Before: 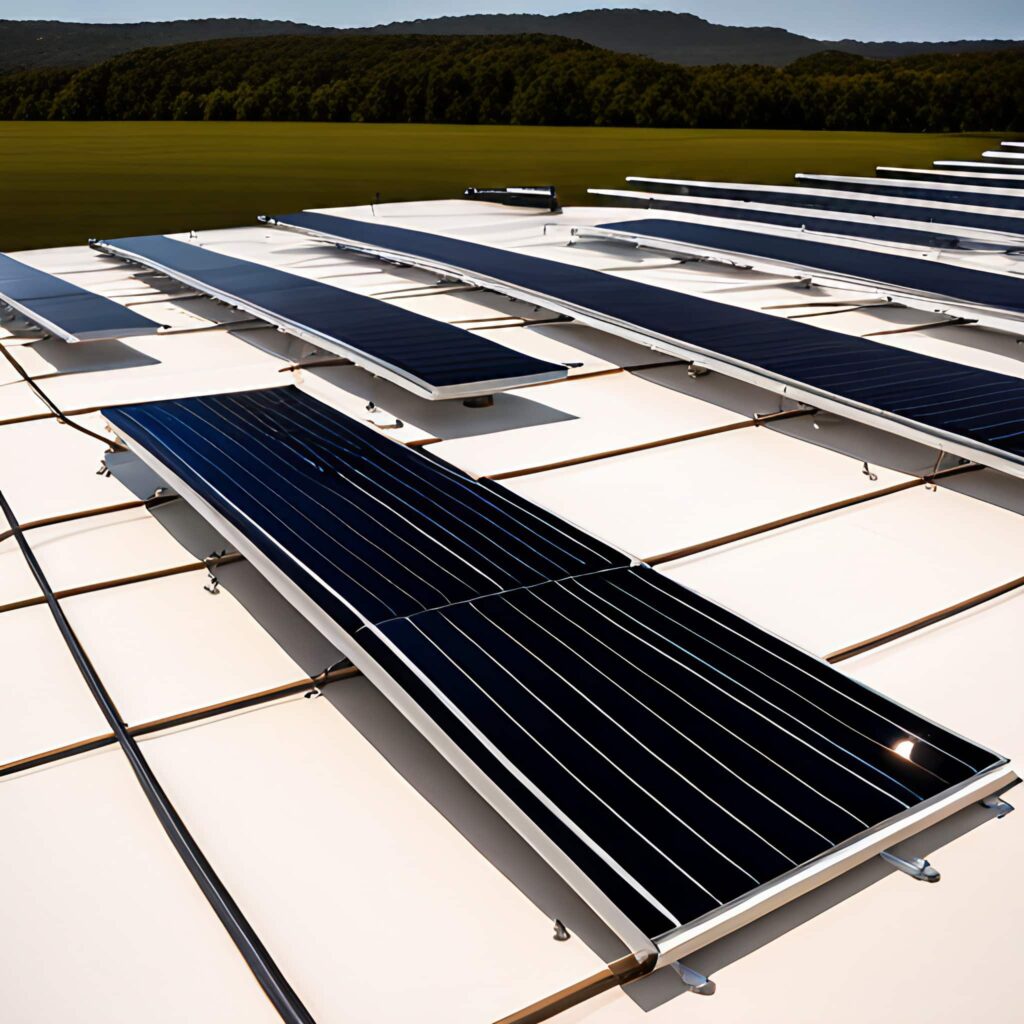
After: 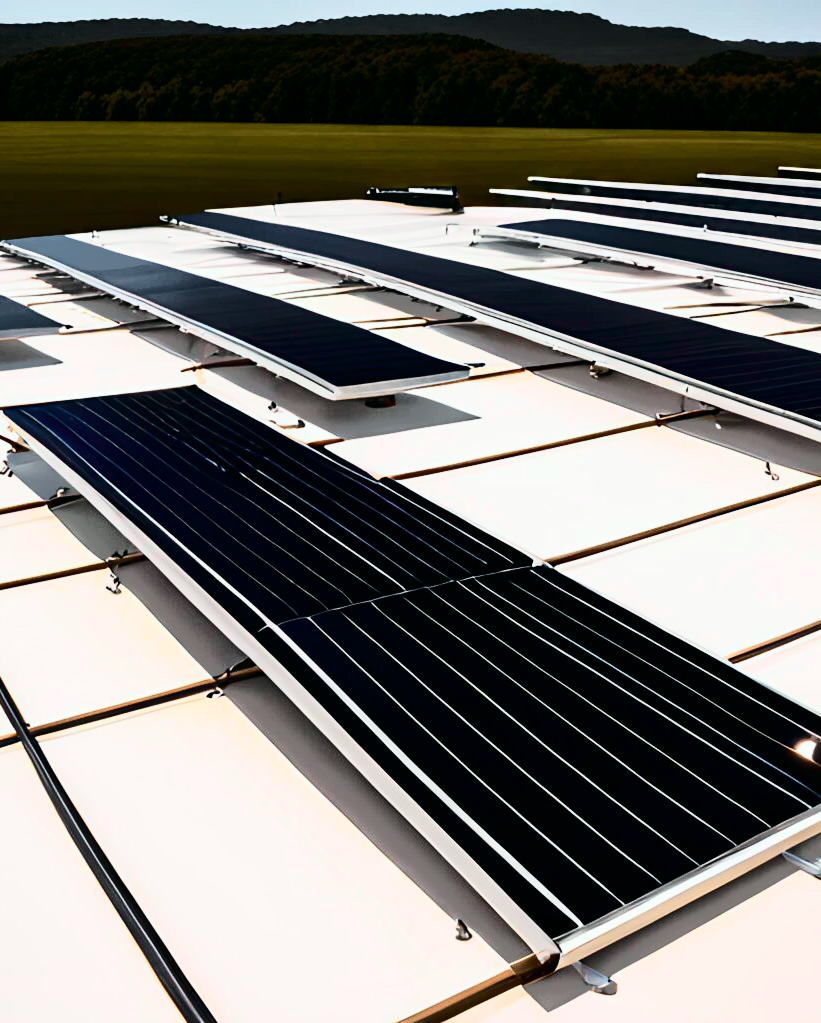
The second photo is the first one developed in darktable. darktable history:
crop and rotate: left 9.597%, right 10.195%
tone equalizer: -8 EV -0.417 EV, -7 EV -0.389 EV, -6 EV -0.333 EV, -5 EV -0.222 EV, -3 EV 0.222 EV, -2 EV 0.333 EV, -1 EV 0.389 EV, +0 EV 0.417 EV, edges refinement/feathering 500, mask exposure compensation -1.57 EV, preserve details no
tone curve: curves: ch0 [(0, 0) (0.081, 0.033) (0.192, 0.124) (0.283, 0.238) (0.407, 0.476) (0.495, 0.521) (0.661, 0.756) (0.788, 0.87) (1, 0.951)]; ch1 [(0, 0) (0.161, 0.092) (0.35, 0.33) (0.392, 0.392) (0.427, 0.426) (0.479, 0.472) (0.505, 0.497) (0.521, 0.524) (0.567, 0.56) (0.583, 0.592) (0.625, 0.627) (0.678, 0.733) (1, 1)]; ch2 [(0, 0) (0.346, 0.362) (0.404, 0.427) (0.502, 0.499) (0.531, 0.523) (0.544, 0.561) (0.58, 0.59) (0.629, 0.642) (0.717, 0.678) (1, 1)], color space Lab, independent channels, preserve colors none
